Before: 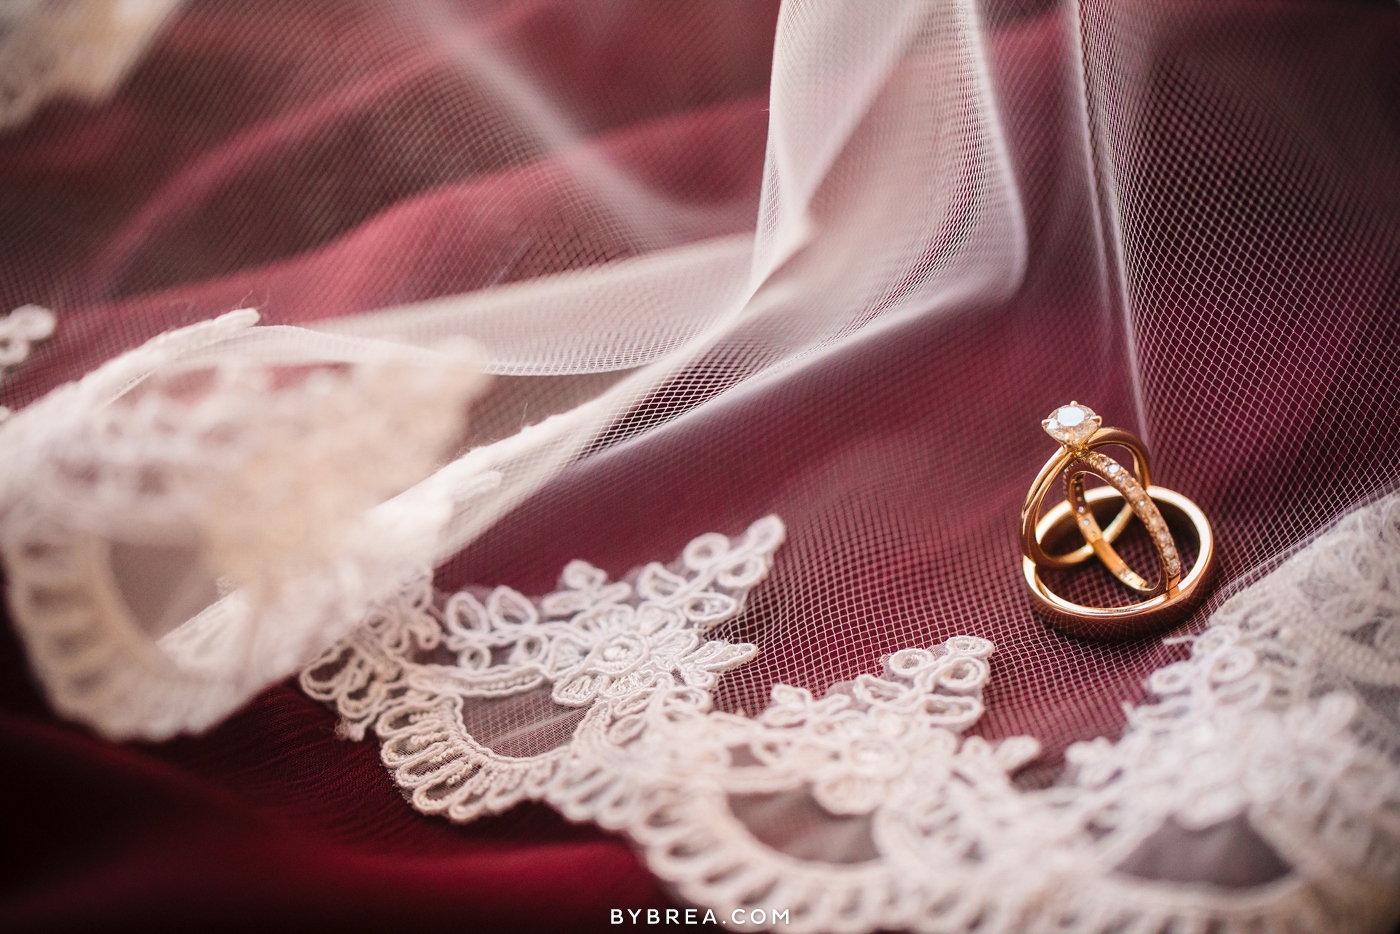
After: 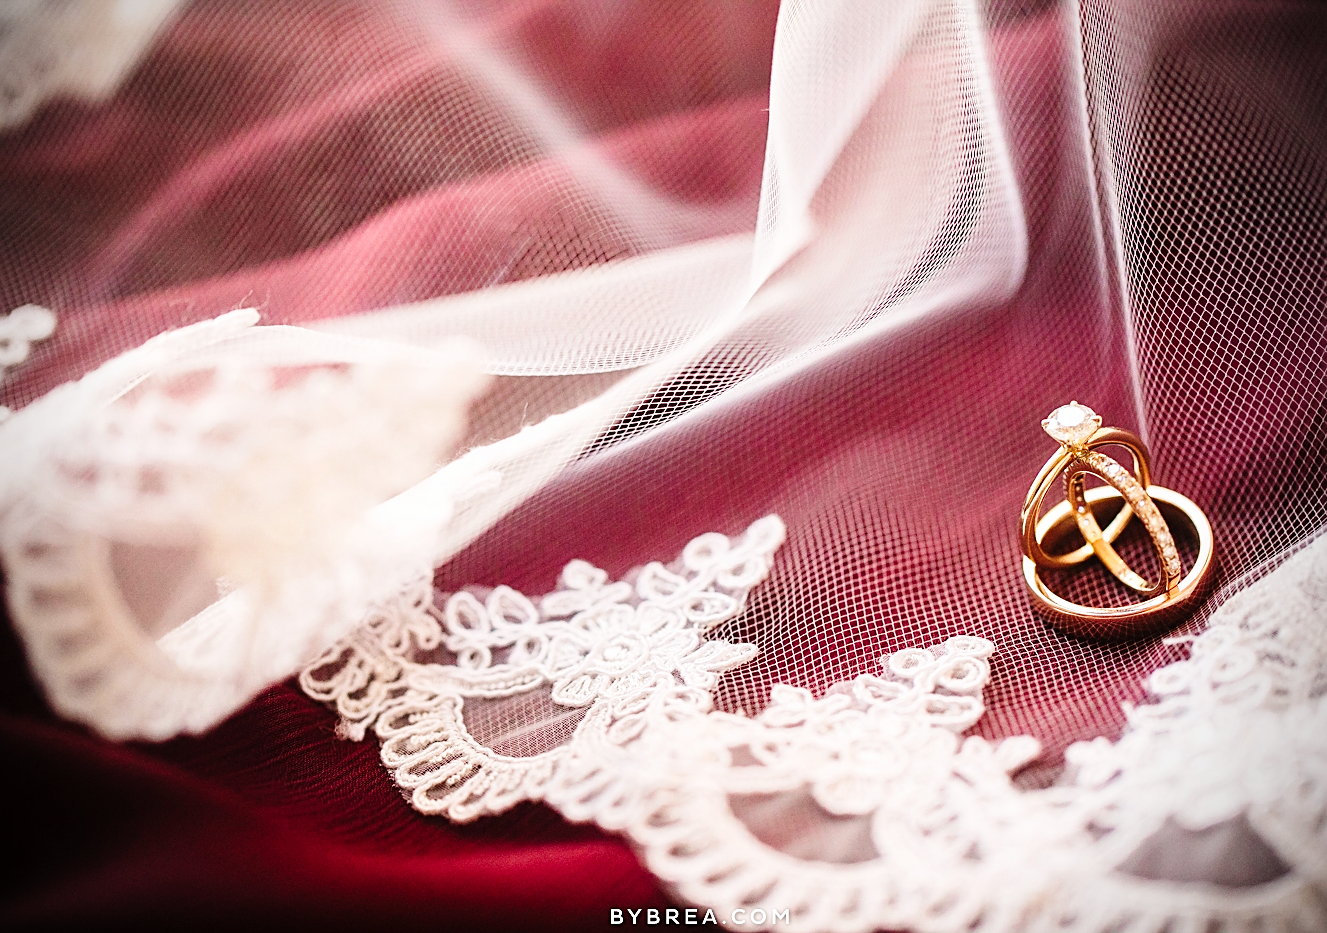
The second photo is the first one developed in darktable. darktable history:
crop and rotate: right 5.167%
base curve: curves: ch0 [(0, 0) (0.008, 0.007) (0.022, 0.029) (0.048, 0.089) (0.092, 0.197) (0.191, 0.399) (0.275, 0.534) (0.357, 0.65) (0.477, 0.78) (0.542, 0.833) (0.799, 0.973) (1, 1)], preserve colors none
sharpen: on, module defaults
vignetting: on, module defaults
